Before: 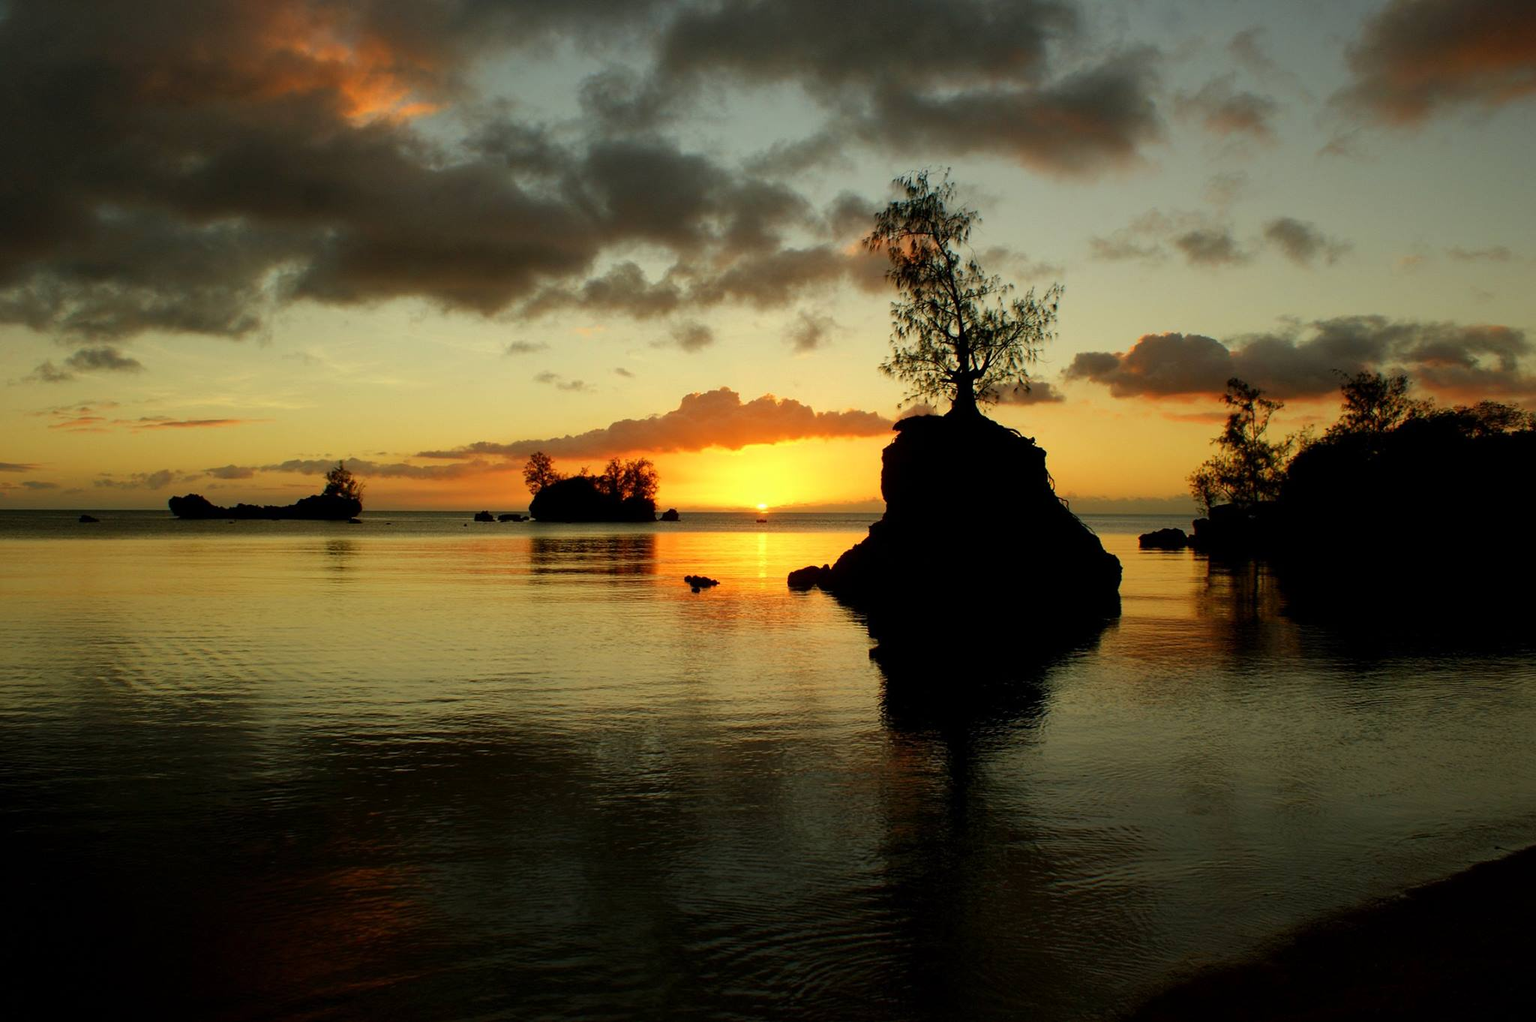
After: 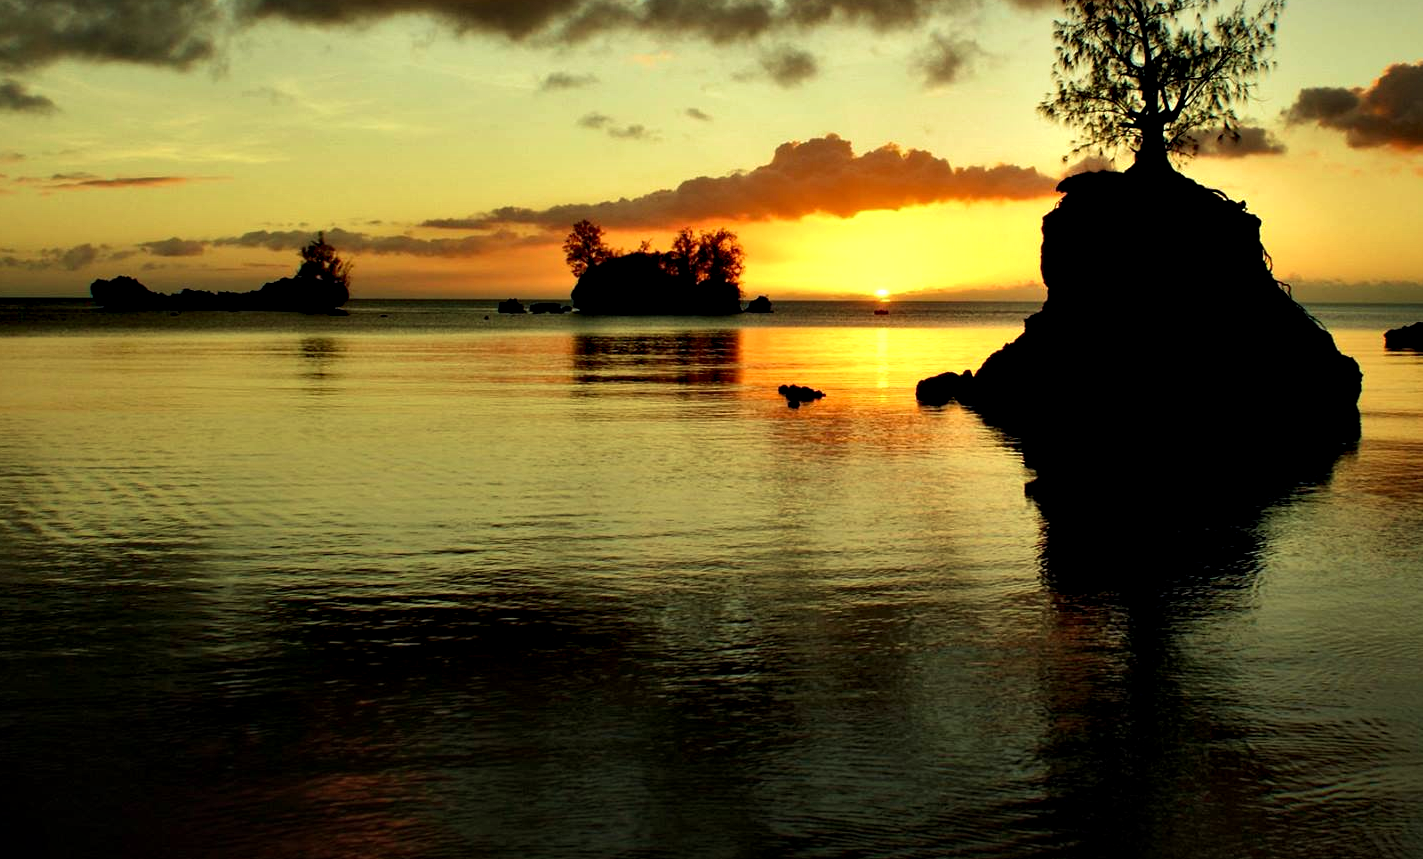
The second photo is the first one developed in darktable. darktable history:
contrast equalizer: octaves 7, y [[0.6 ×6], [0.55 ×6], [0 ×6], [0 ×6], [0 ×6]]
crop: left 6.562%, top 28.095%, right 23.936%, bottom 8.821%
velvia: on, module defaults
tone equalizer: edges refinement/feathering 500, mask exposure compensation -1.57 EV, preserve details guided filter
color correction: highlights a* -4.79, highlights b* 5.04, saturation 0.948
